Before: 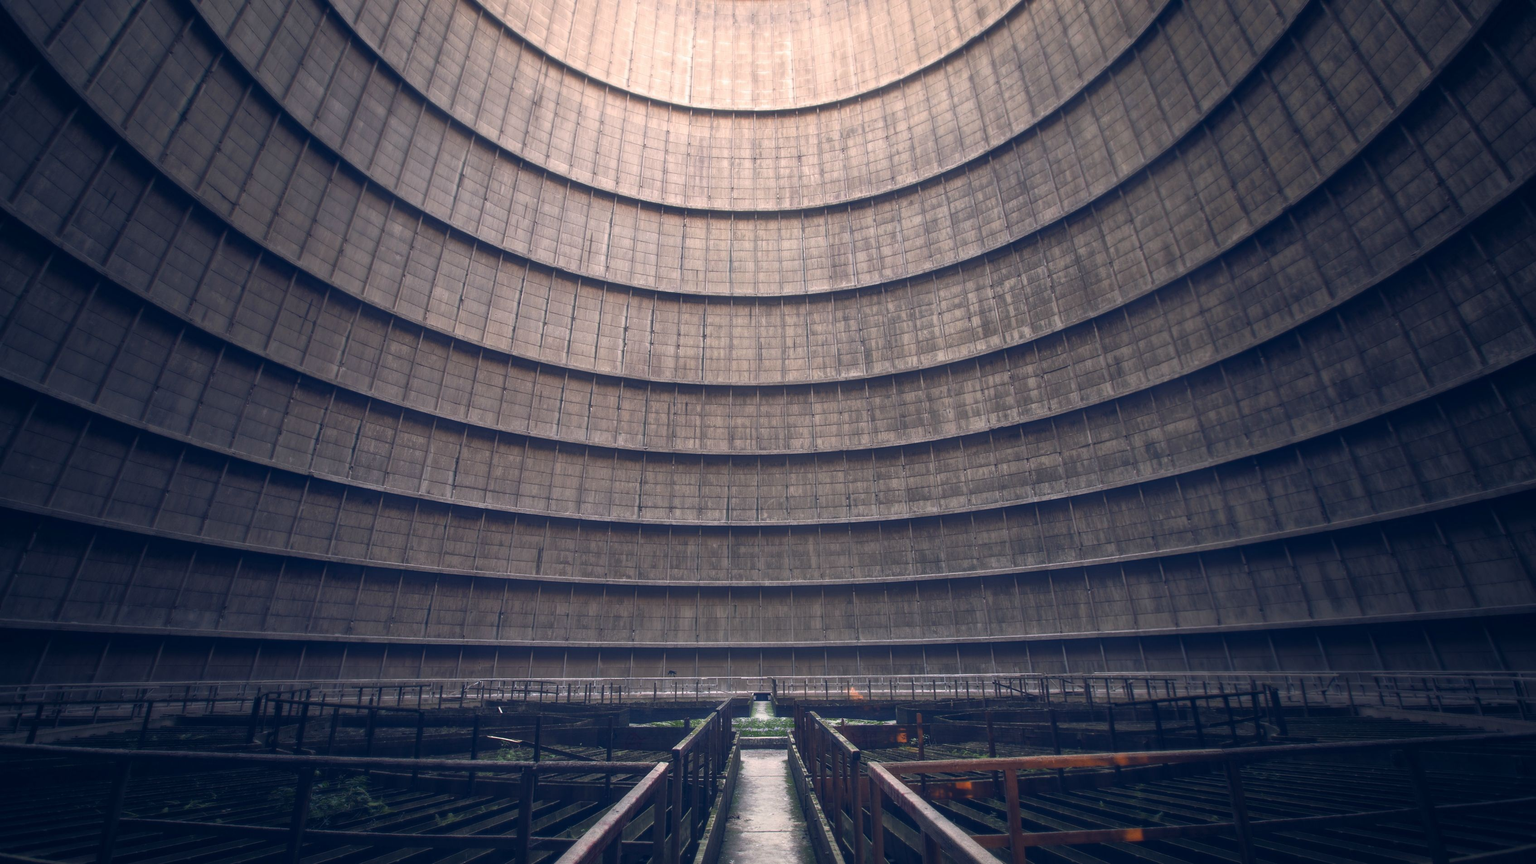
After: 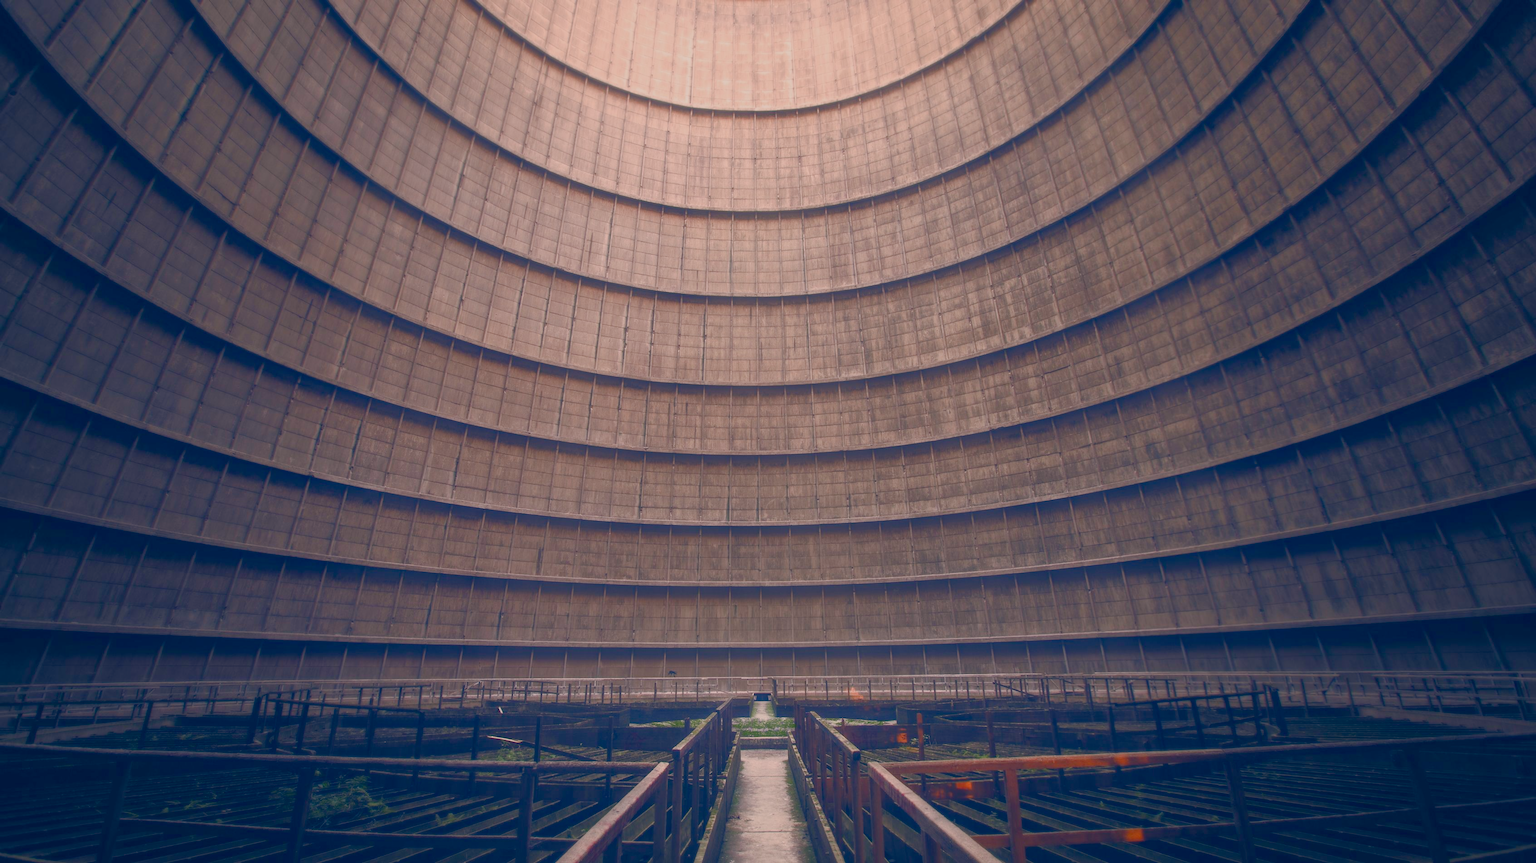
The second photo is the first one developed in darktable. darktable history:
color balance rgb: shadows lift › chroma 1%, shadows lift › hue 113°, highlights gain › chroma 0.2%, highlights gain › hue 333°, perceptual saturation grading › global saturation 20%, perceptual saturation grading › highlights -50%, perceptual saturation grading › shadows 25%, contrast -30%
white balance: red 1.127, blue 0.943
